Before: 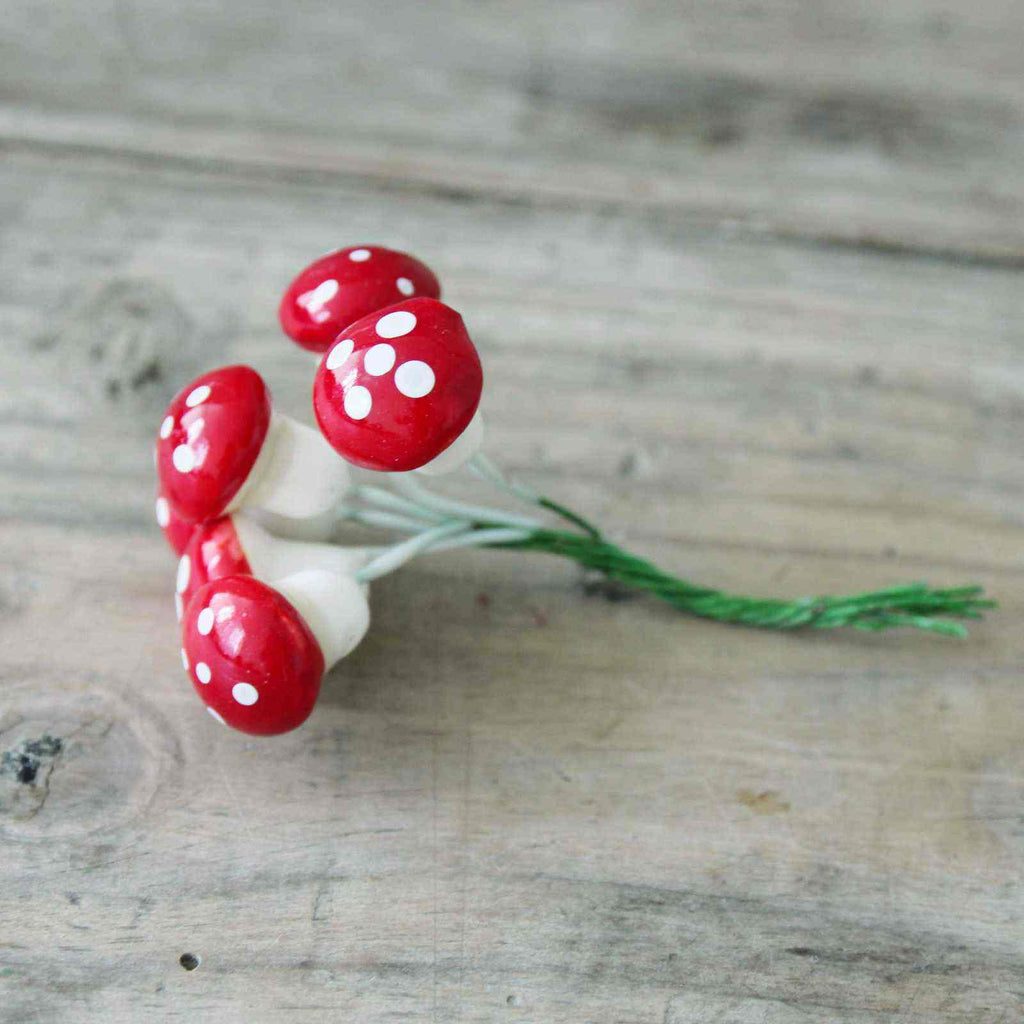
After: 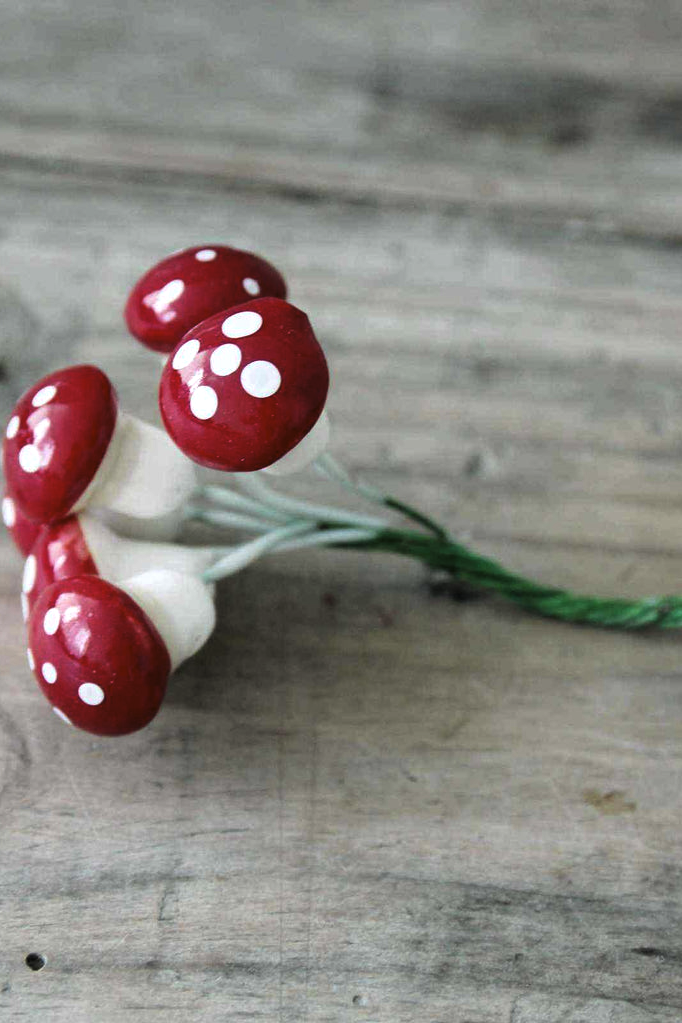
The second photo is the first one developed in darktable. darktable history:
crop and rotate: left 15.055%, right 18.278%
levels: levels [0.101, 0.578, 0.953]
